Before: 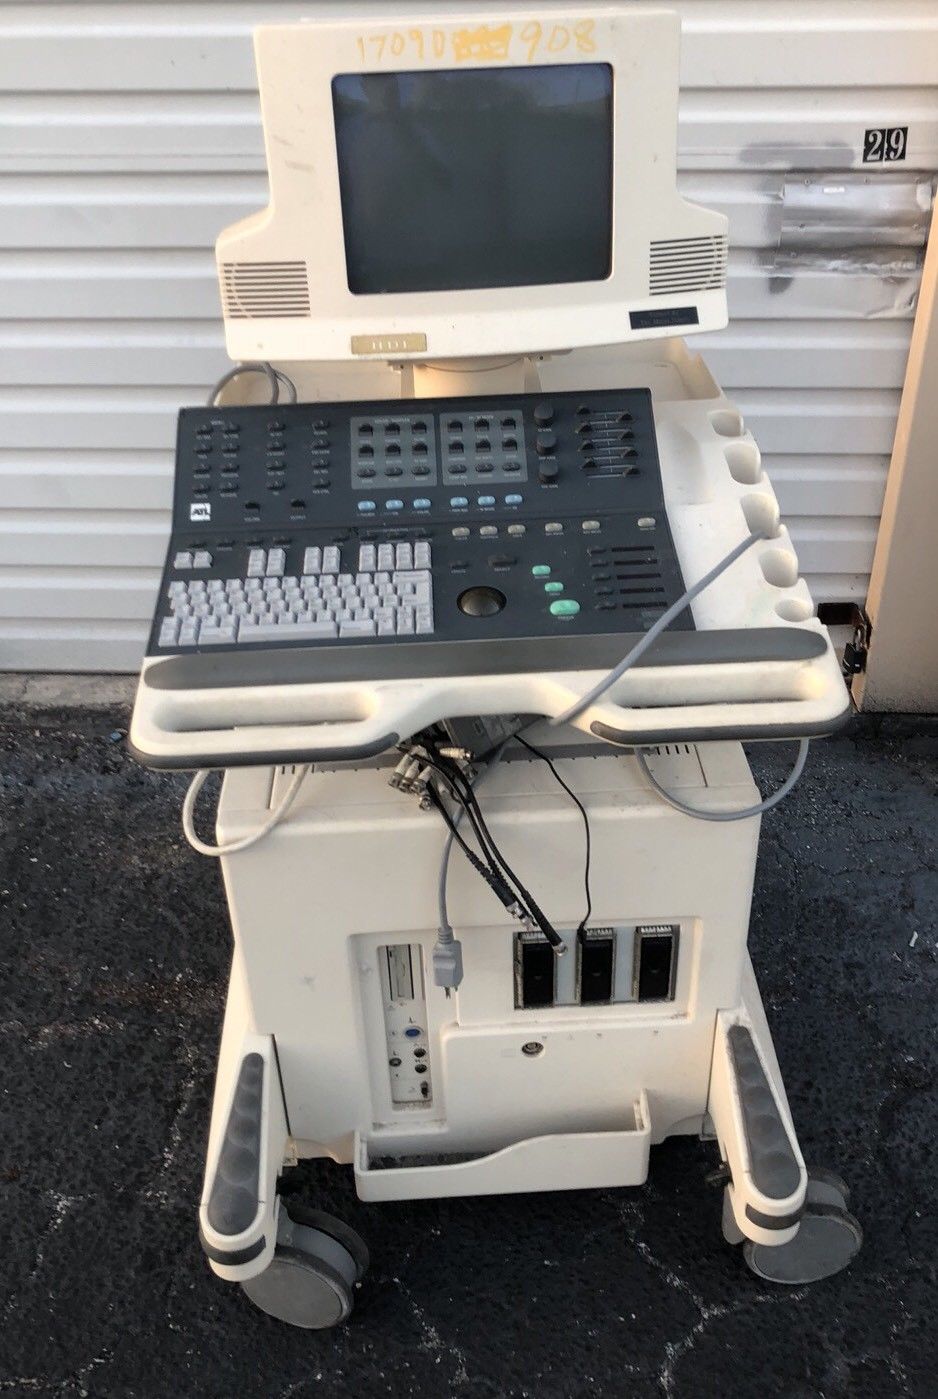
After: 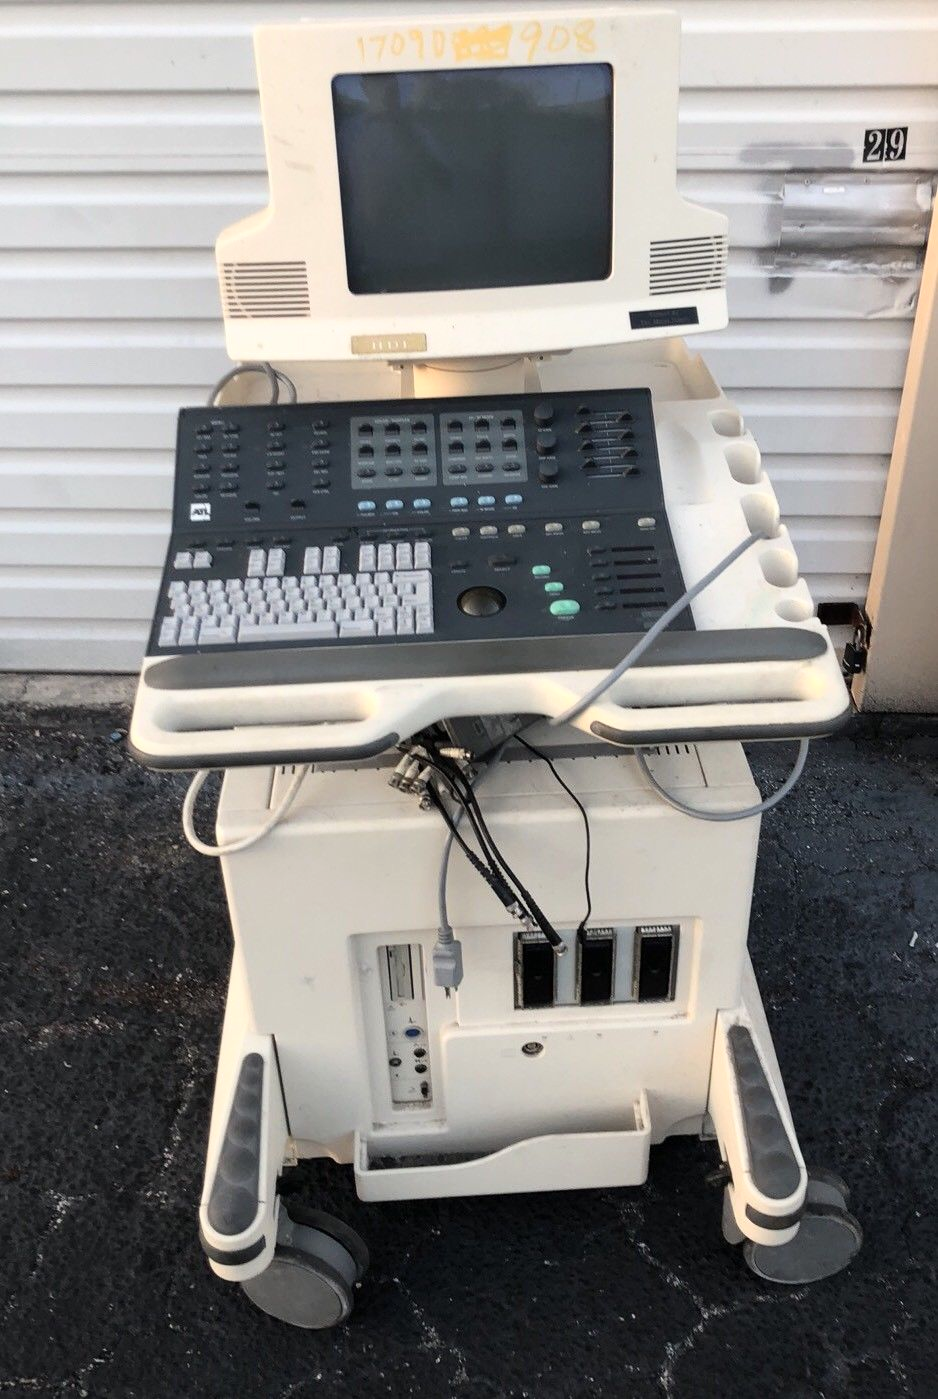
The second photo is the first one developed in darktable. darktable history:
contrast brightness saturation: contrast 0.153, brightness 0.048
exposure: compensate highlight preservation false
